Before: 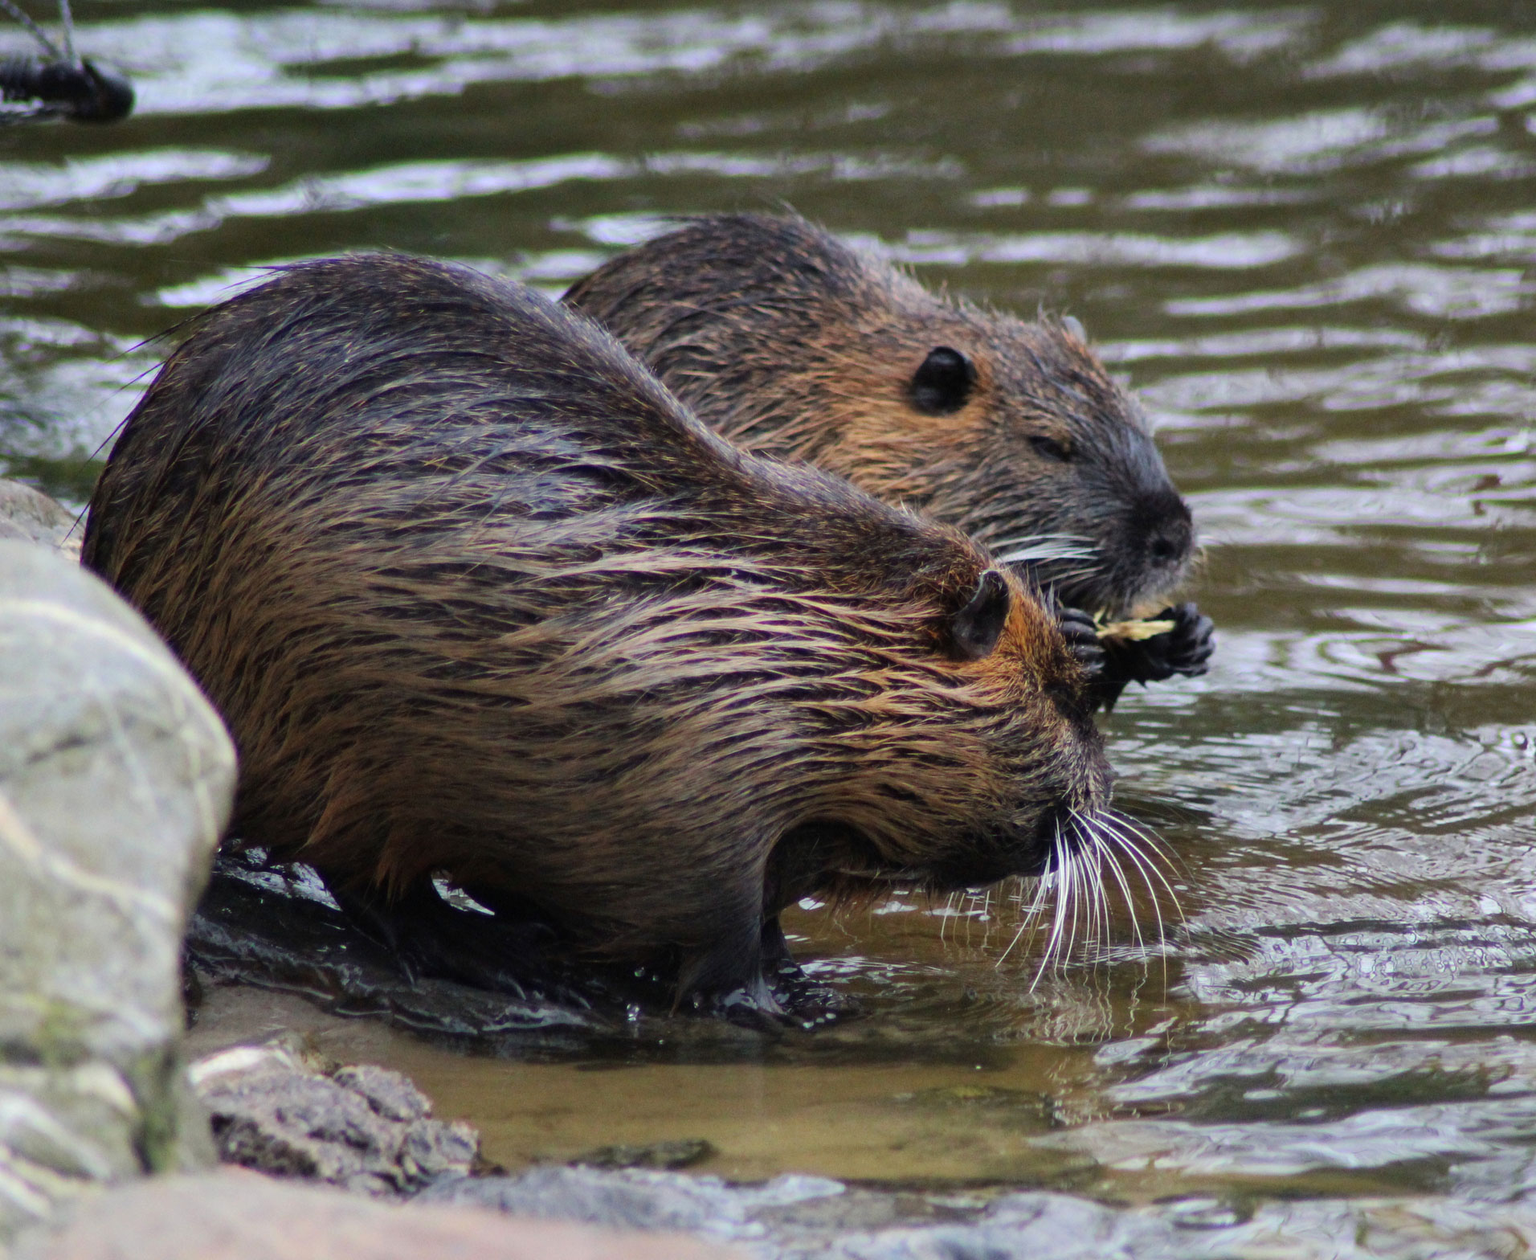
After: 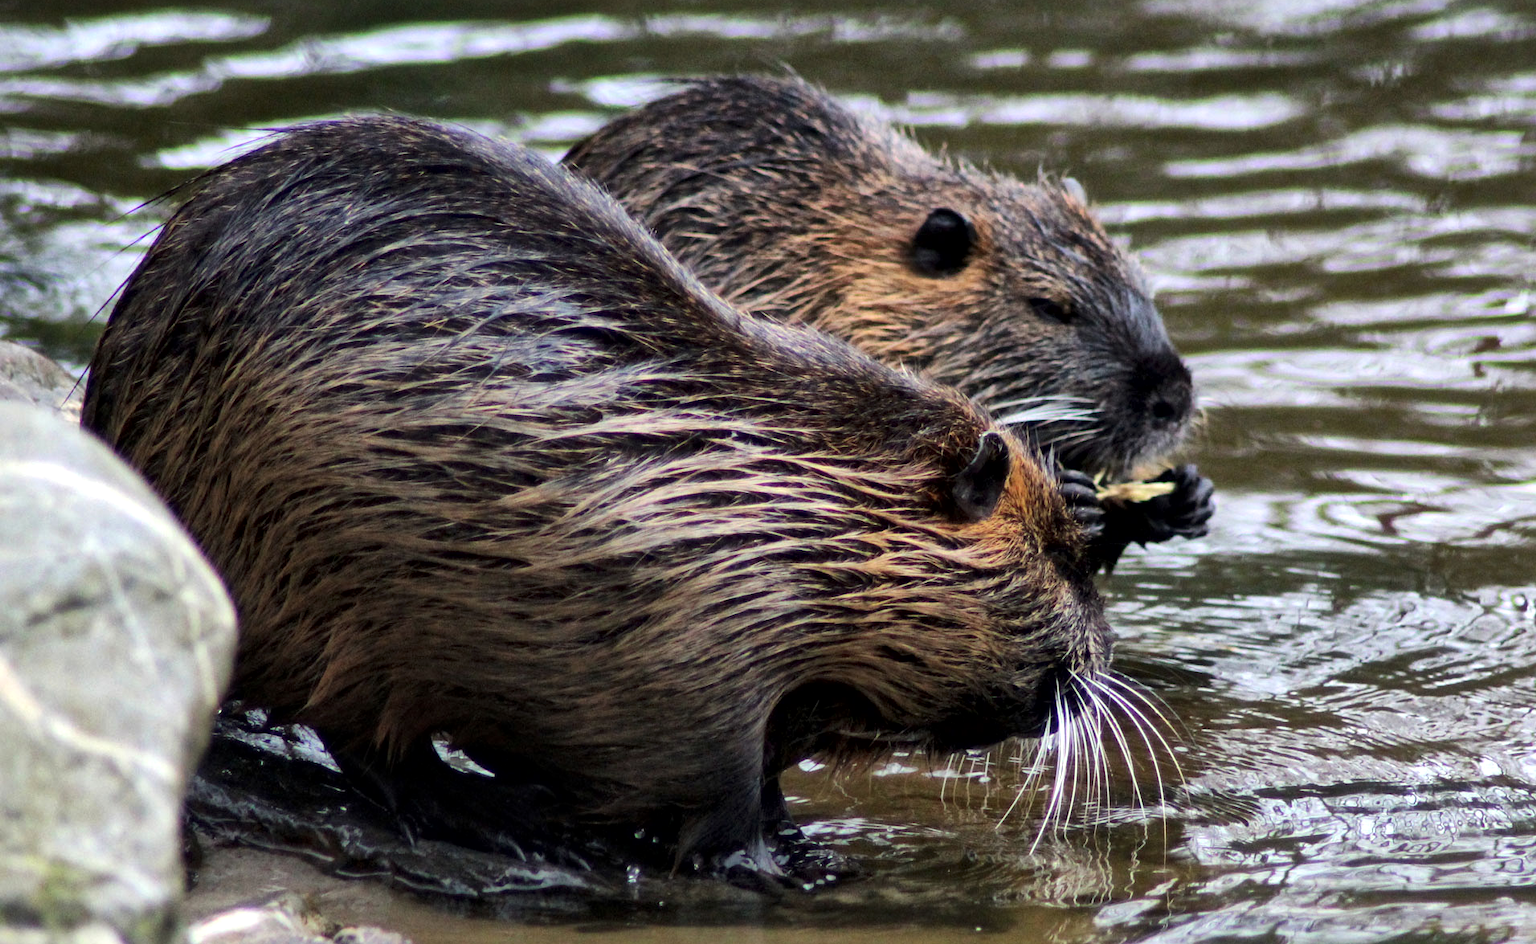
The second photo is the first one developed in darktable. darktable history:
crop: top 11.019%, bottom 13.952%
tone equalizer: -8 EV -0.426 EV, -7 EV -0.391 EV, -6 EV -0.312 EV, -5 EV -0.247 EV, -3 EV 0.201 EV, -2 EV 0.345 EV, -1 EV 0.4 EV, +0 EV 0.408 EV, edges refinement/feathering 500, mask exposure compensation -1.57 EV, preserve details no
local contrast: mode bilateral grid, contrast 21, coarseness 50, detail 158%, midtone range 0.2
